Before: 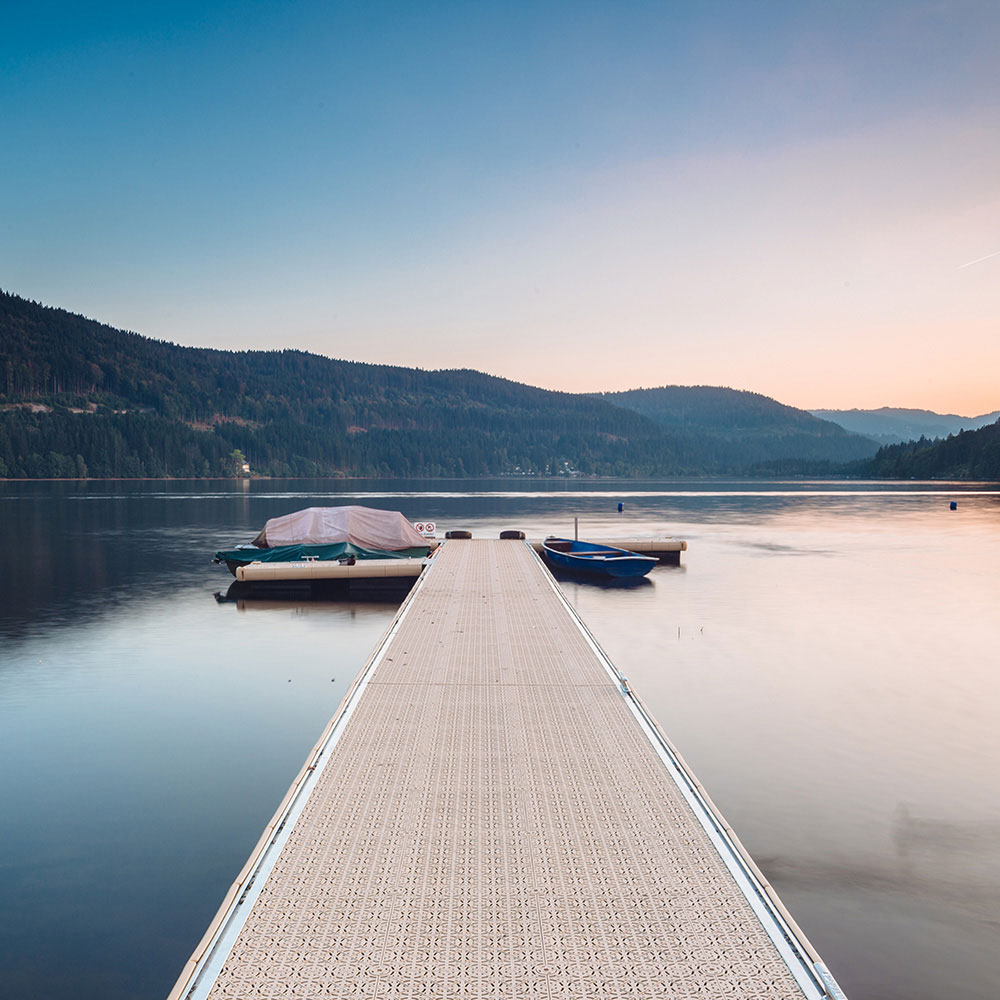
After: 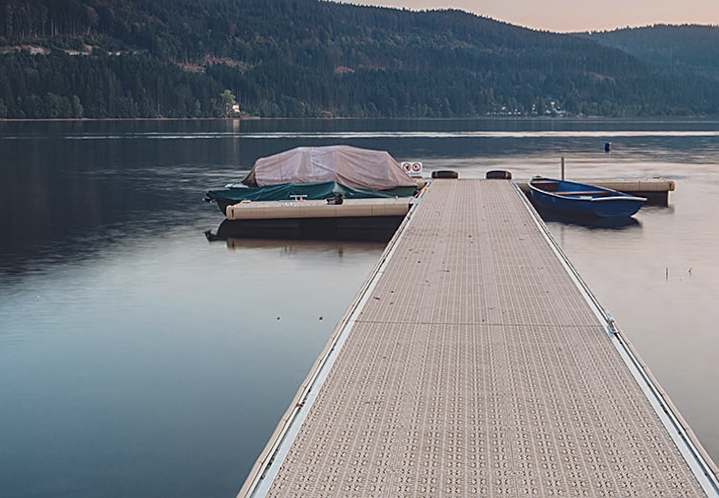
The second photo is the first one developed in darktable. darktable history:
crop: top 36.498%, right 27.964%, bottom 14.995%
sharpen: on, module defaults
rotate and perspective: lens shift (horizontal) -0.055, automatic cropping off
exposure: black level correction -0.015, exposure -0.5 EV, compensate highlight preservation false
local contrast: on, module defaults
